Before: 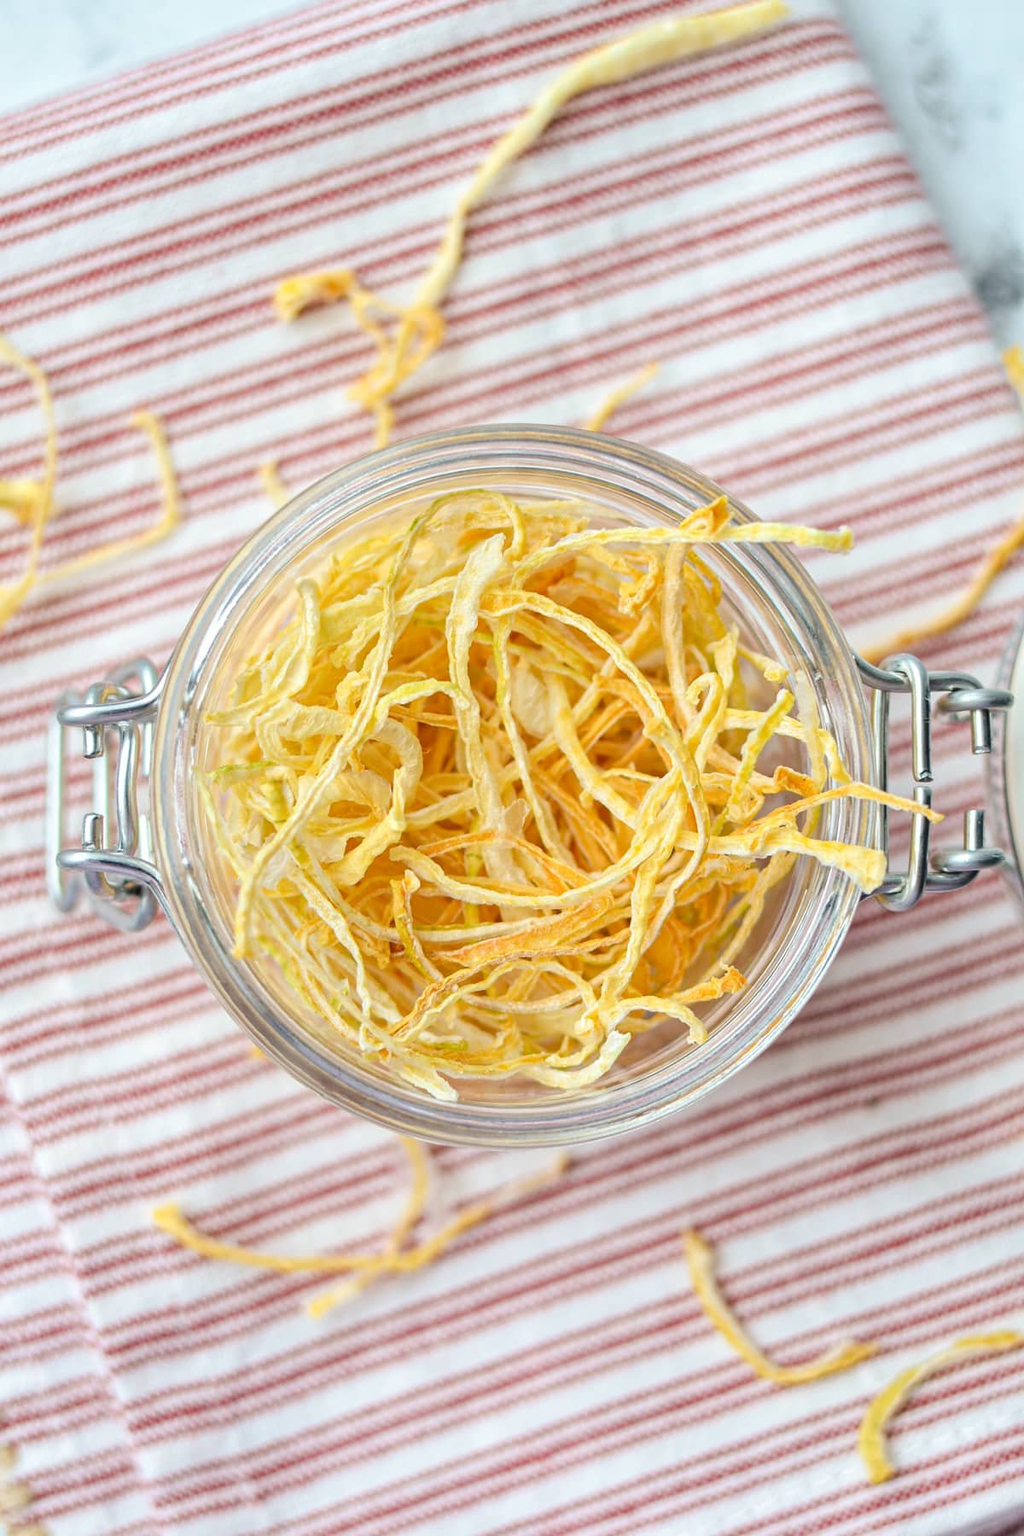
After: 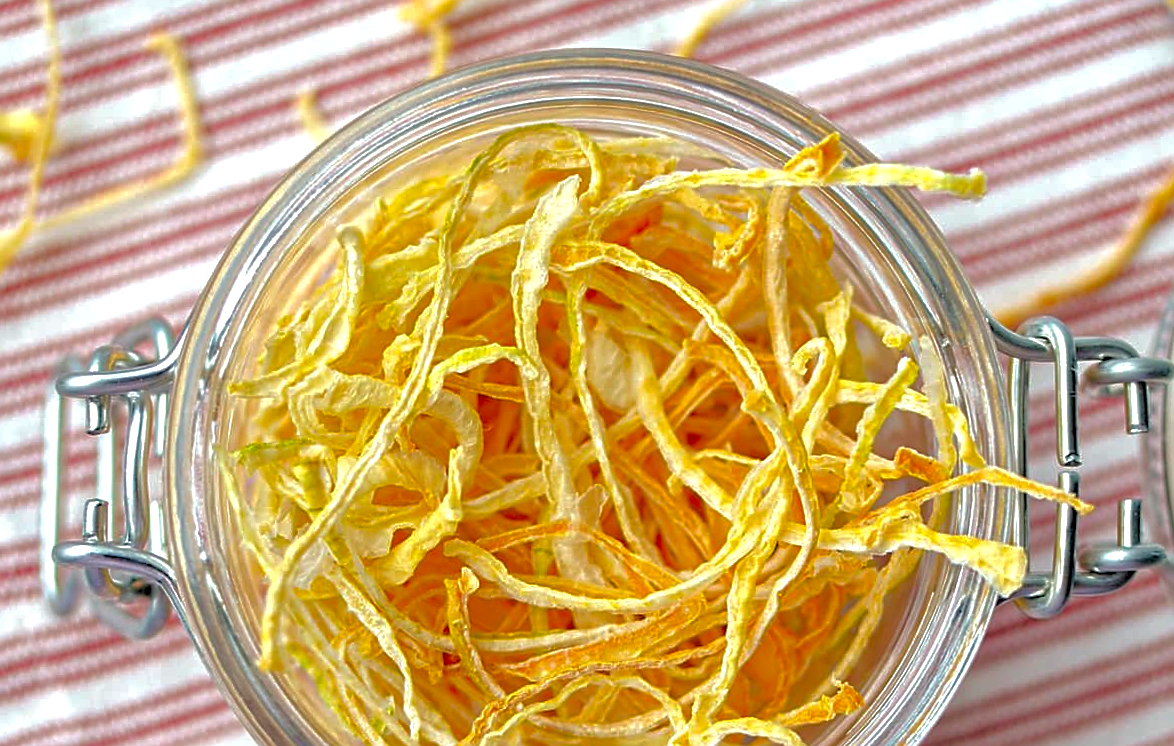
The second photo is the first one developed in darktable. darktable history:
color contrast: green-magenta contrast 1.69, blue-yellow contrast 1.49
crop and rotate: top 23.84%, bottom 34.294%
rgb levels: levels [[0.013, 0.434, 0.89], [0, 0.5, 1], [0, 0.5, 1]]
levels: levels [0, 0.476, 0.951]
rotate and perspective: rotation 0.226°, lens shift (vertical) -0.042, crop left 0.023, crop right 0.982, crop top 0.006, crop bottom 0.994
sharpen: on, module defaults
contrast brightness saturation: saturation -0.05
base curve: curves: ch0 [(0, 0) (0.841, 0.609) (1, 1)]
